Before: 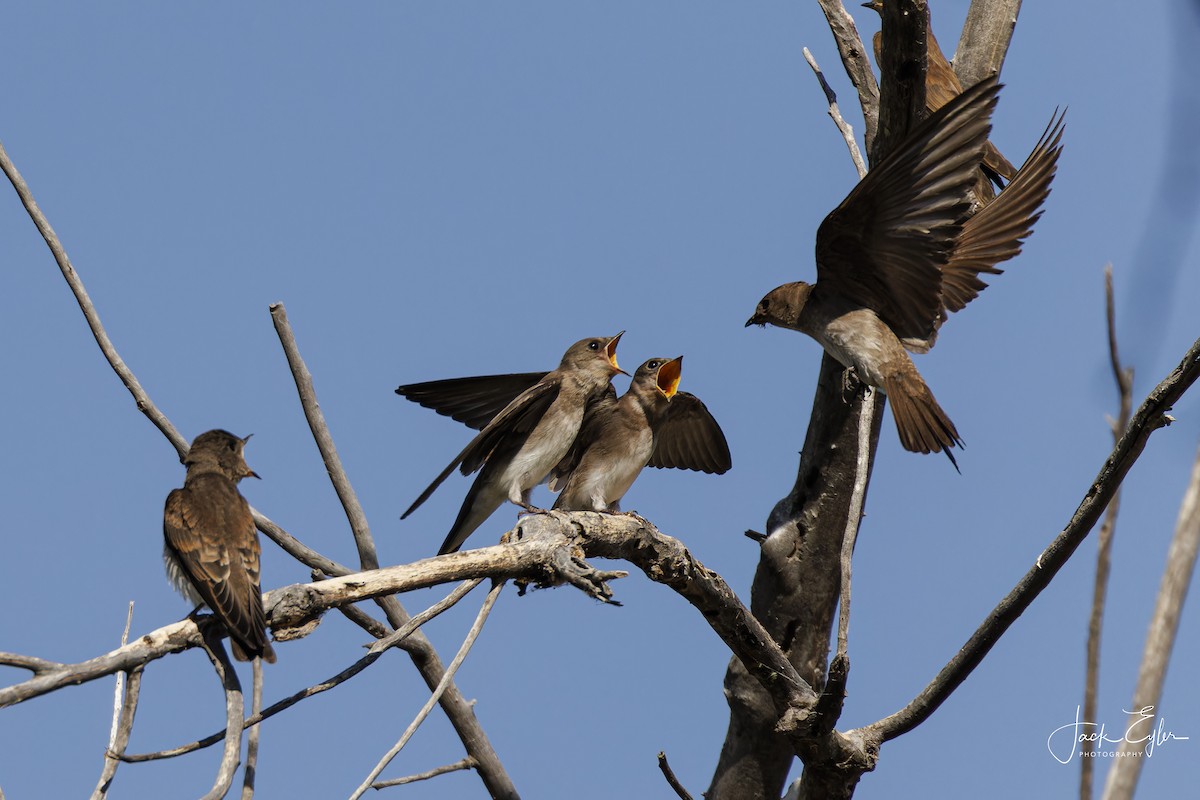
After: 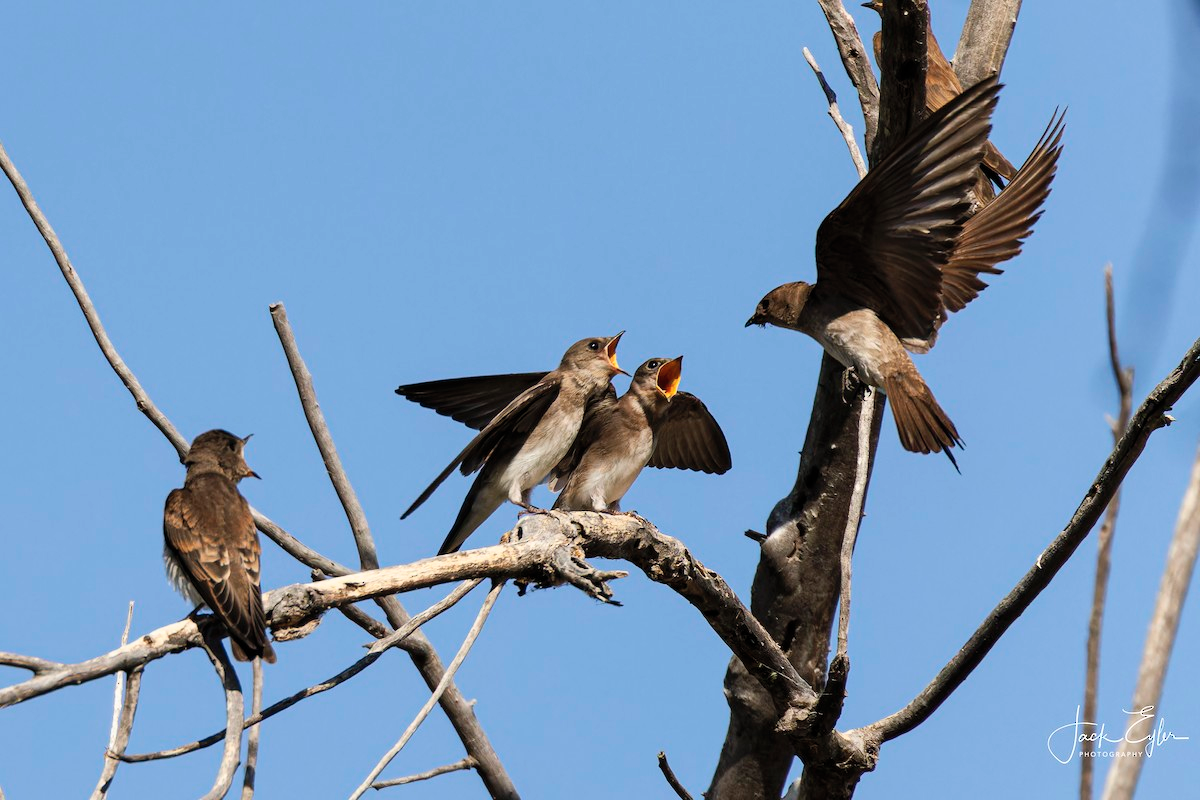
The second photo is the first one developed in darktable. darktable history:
contrast brightness saturation: contrast 0.195, brightness 0.15, saturation 0.143
color zones: curves: ch0 [(0, 0.5) (0.143, 0.52) (0.286, 0.5) (0.429, 0.5) (0.571, 0.5) (0.714, 0.5) (0.857, 0.5) (1, 0.5)]; ch1 [(0, 0.489) (0.155, 0.45) (0.286, 0.466) (0.429, 0.5) (0.571, 0.5) (0.714, 0.5) (0.857, 0.5) (1, 0.489)]
